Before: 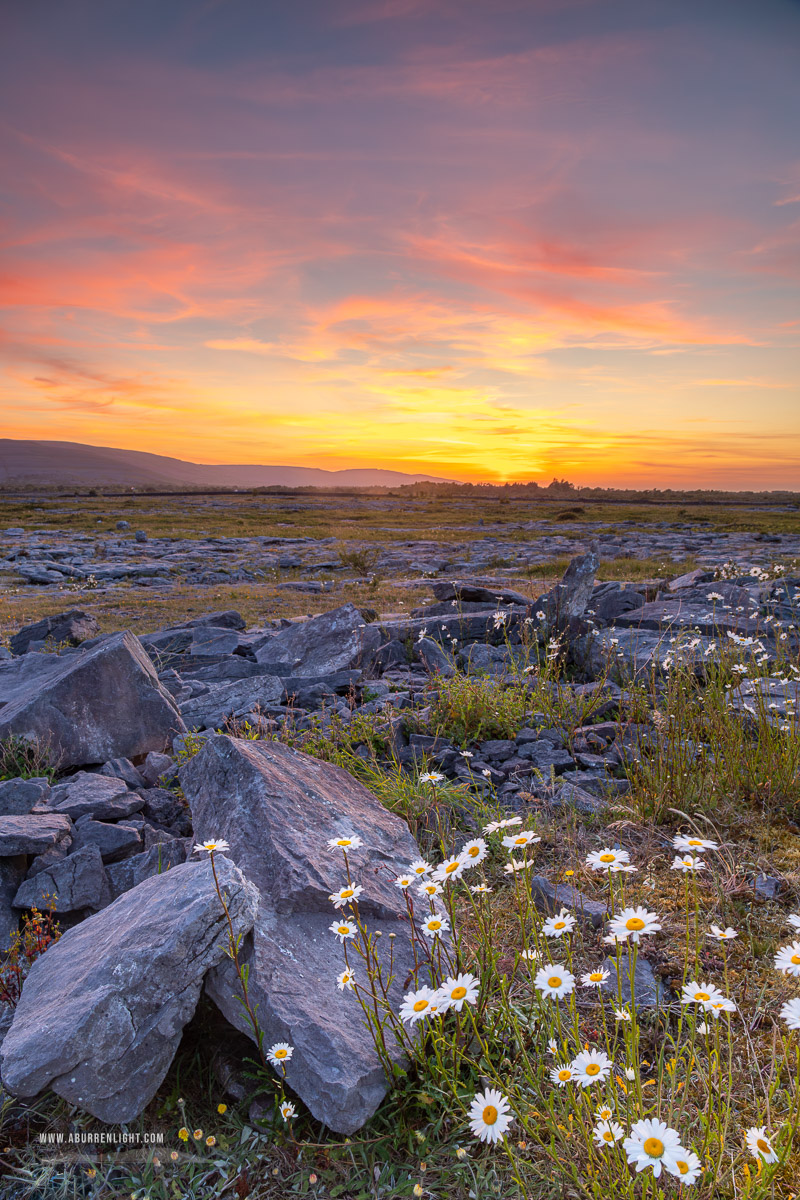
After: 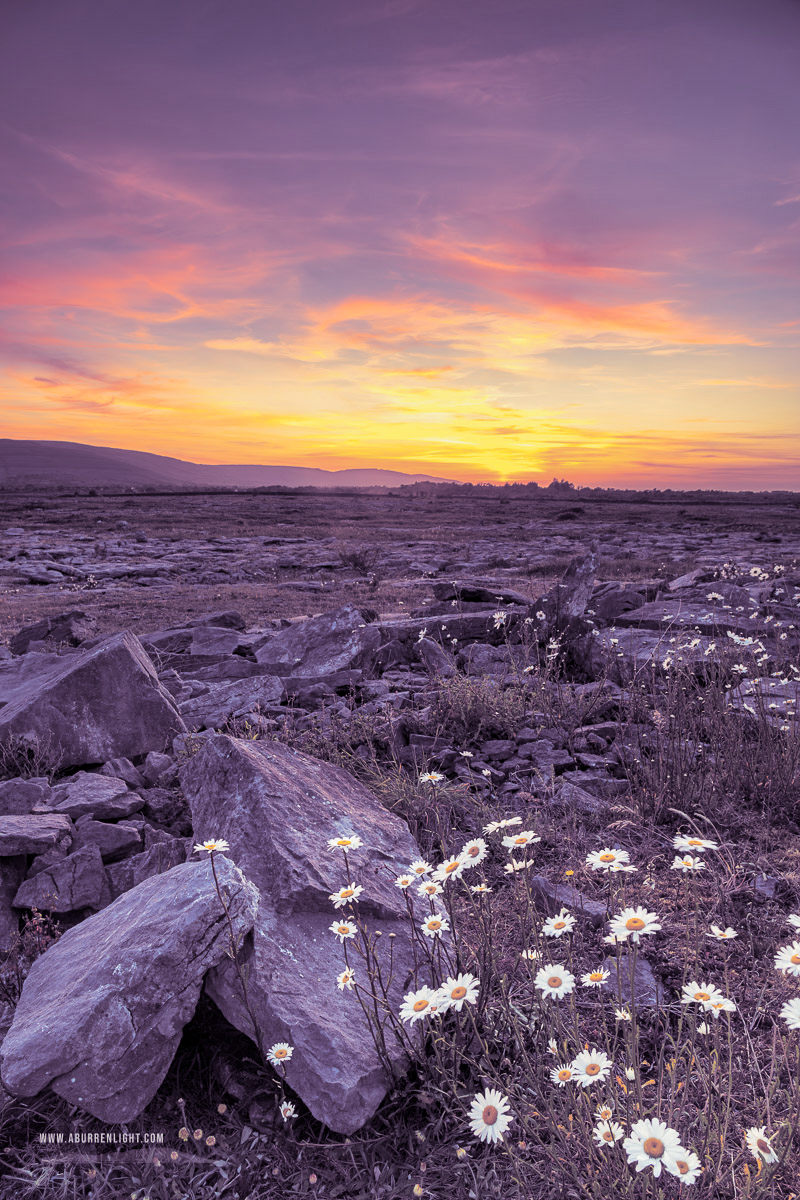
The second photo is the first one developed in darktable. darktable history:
split-toning: shadows › hue 266.4°, shadows › saturation 0.4, highlights › hue 61.2°, highlights › saturation 0.3, compress 0%
white balance: emerald 1
local contrast: mode bilateral grid, contrast 20, coarseness 50, detail 120%, midtone range 0.2
